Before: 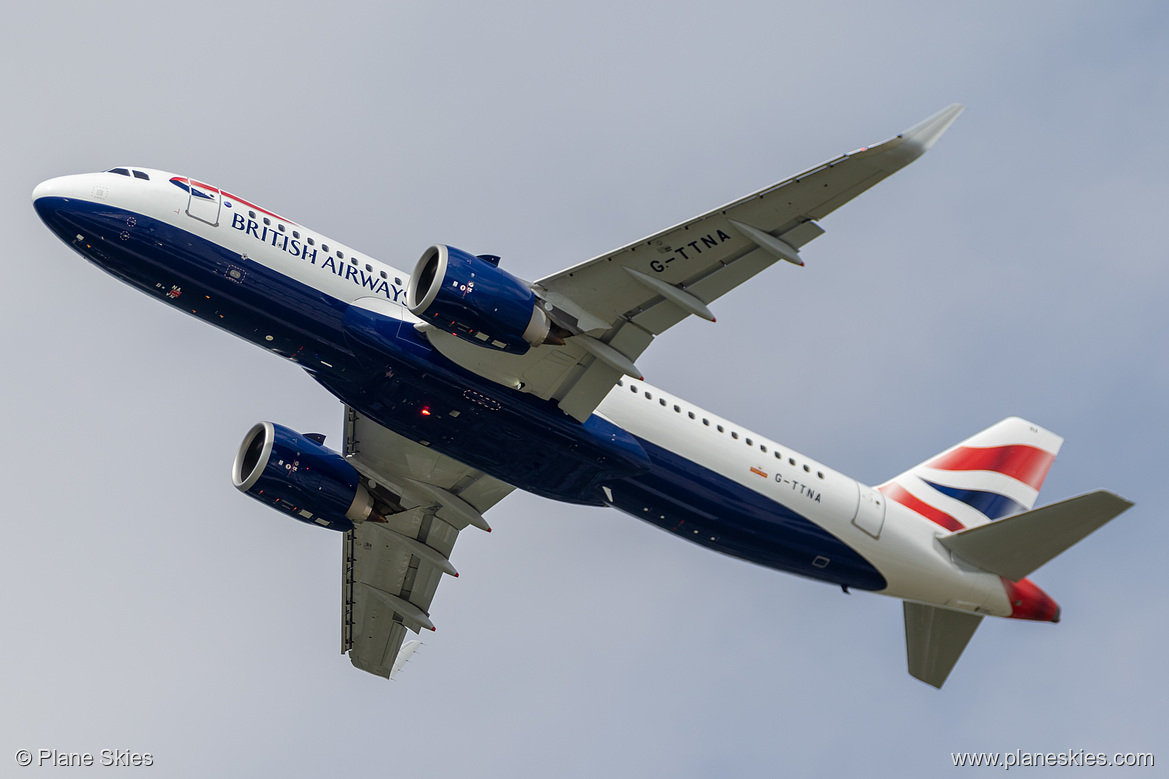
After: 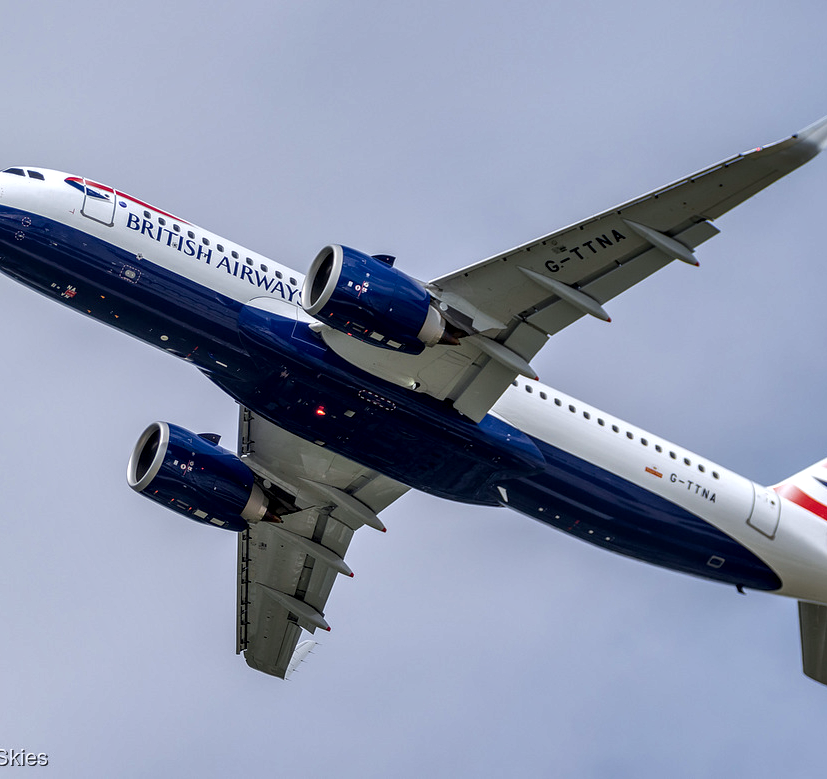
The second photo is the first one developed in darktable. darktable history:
local contrast: detail 142%
levels: levels [0, 0.48, 0.961]
shadows and highlights: low approximation 0.01, soften with gaussian
color calibration: illuminant as shot in camera, x 0.358, y 0.373, temperature 4628.91 K
crop and rotate: left 9.061%, right 20.142%
